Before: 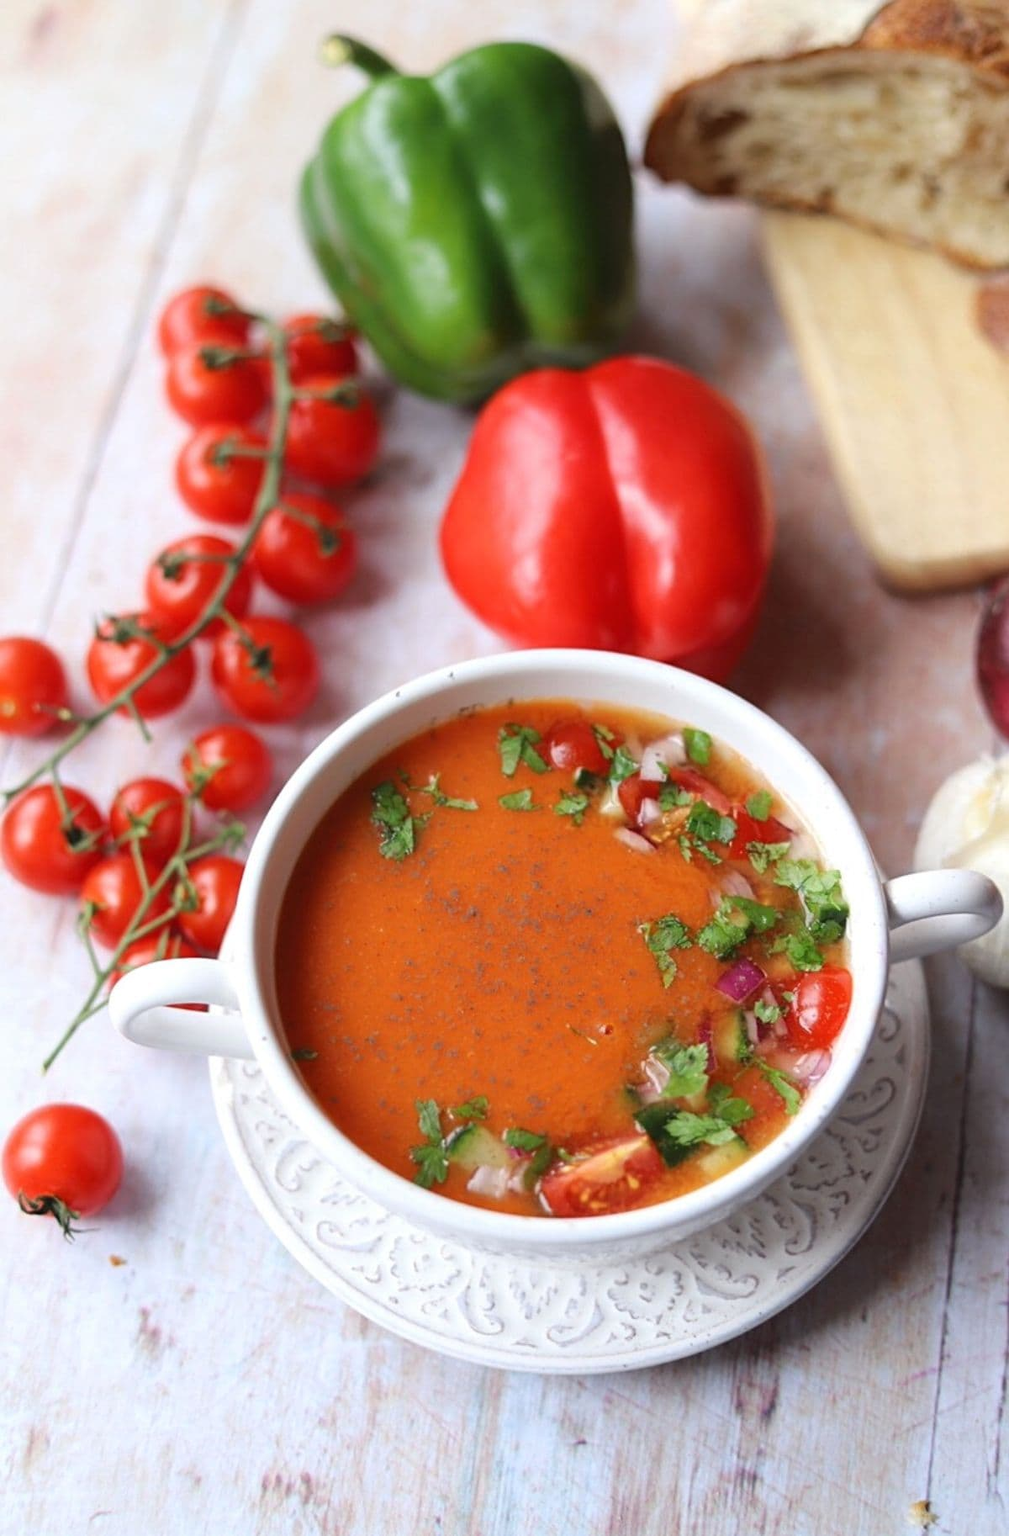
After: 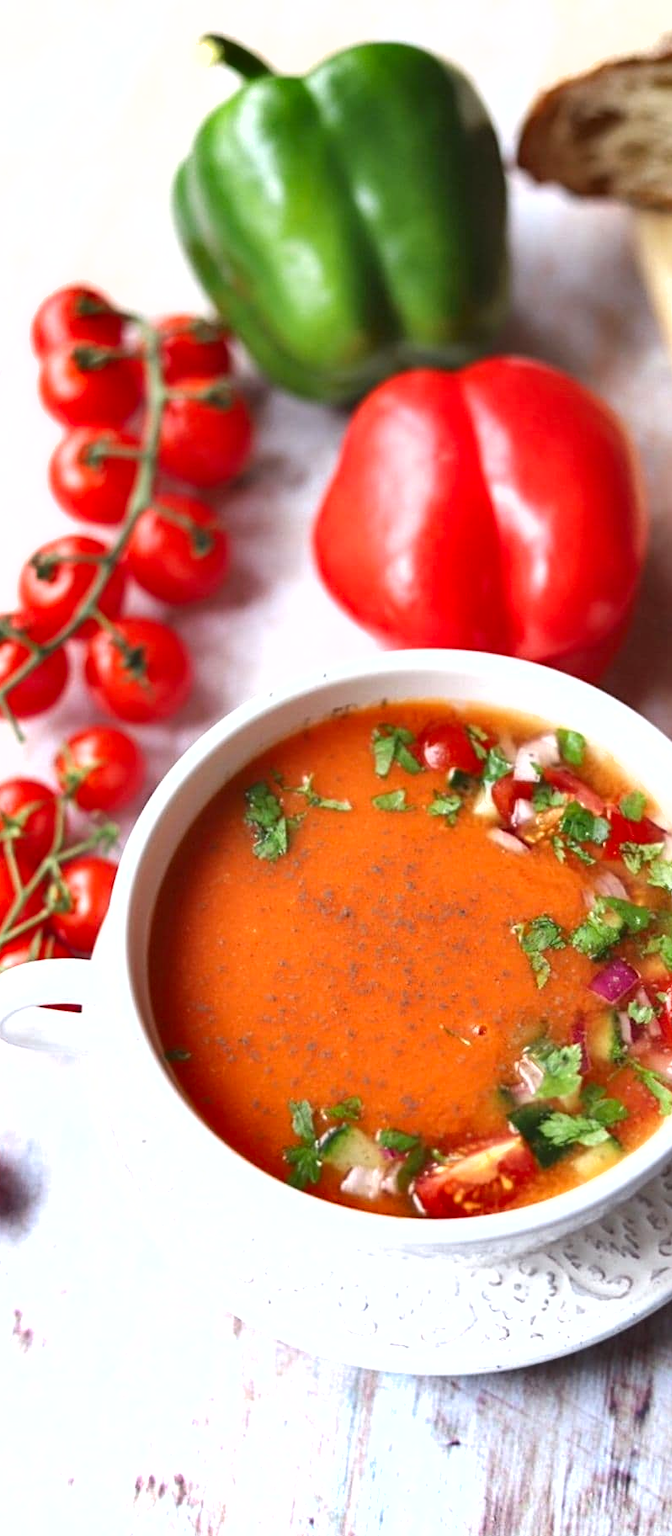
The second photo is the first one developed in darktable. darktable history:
contrast brightness saturation: contrast 0.03, brightness -0.04
exposure: exposure 0.669 EV, compensate highlight preservation false
shadows and highlights: low approximation 0.01, soften with gaussian
crop and rotate: left 12.648%, right 20.685%
